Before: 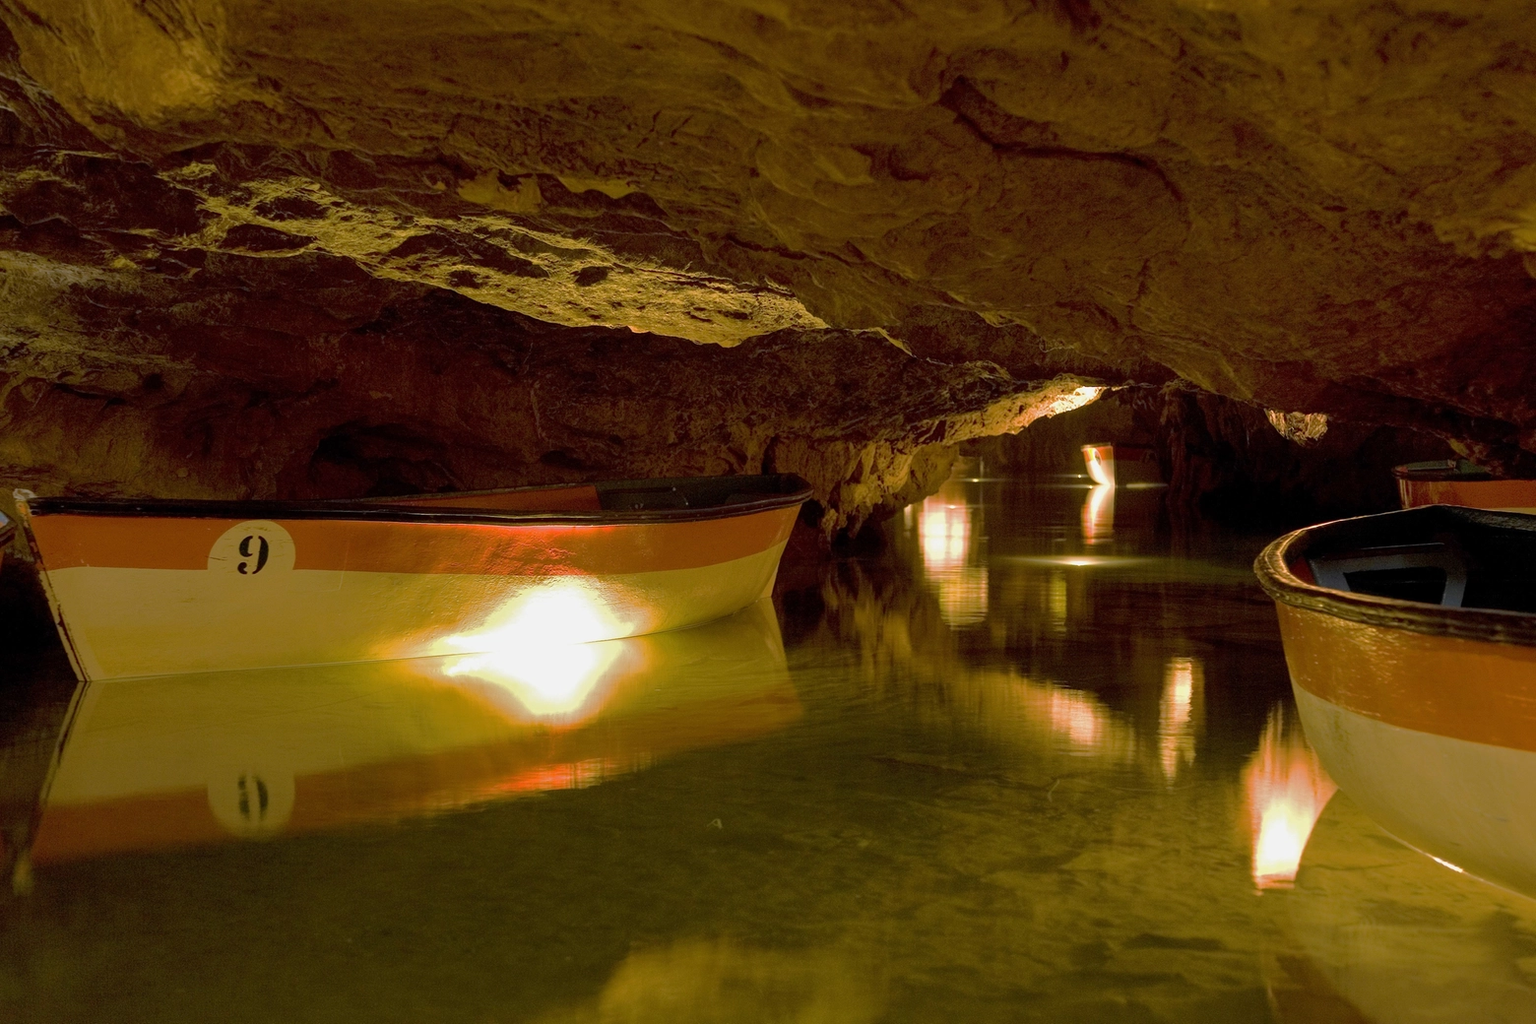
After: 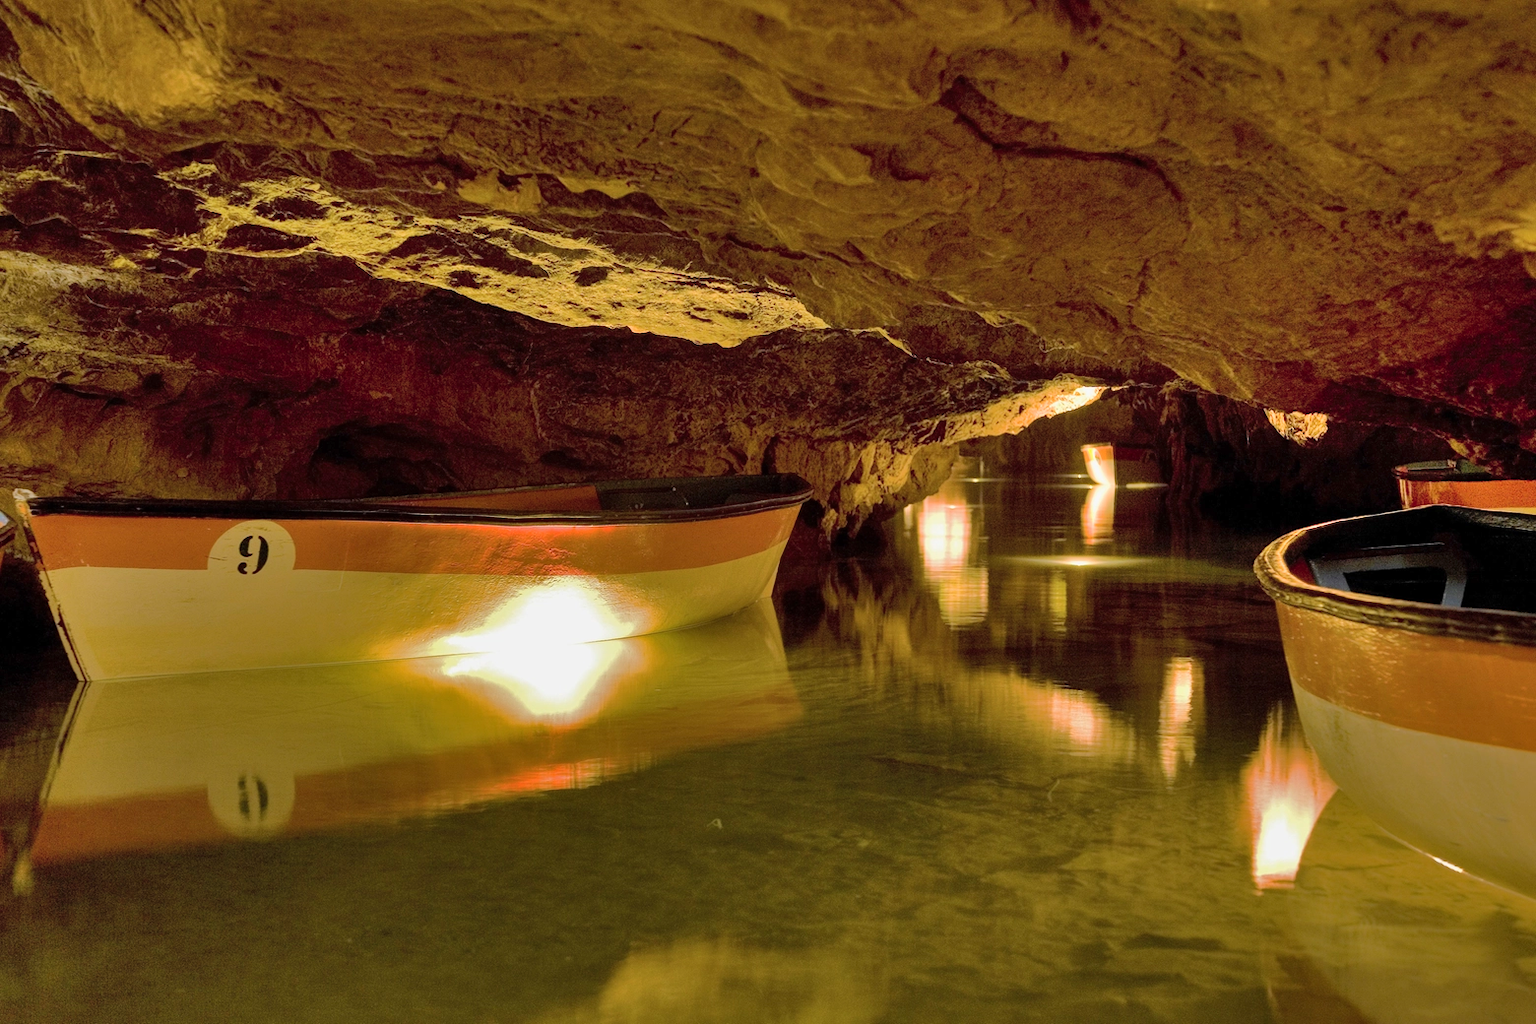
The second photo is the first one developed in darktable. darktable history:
shadows and highlights: shadows 58.95, soften with gaussian
exposure: compensate highlight preservation false
